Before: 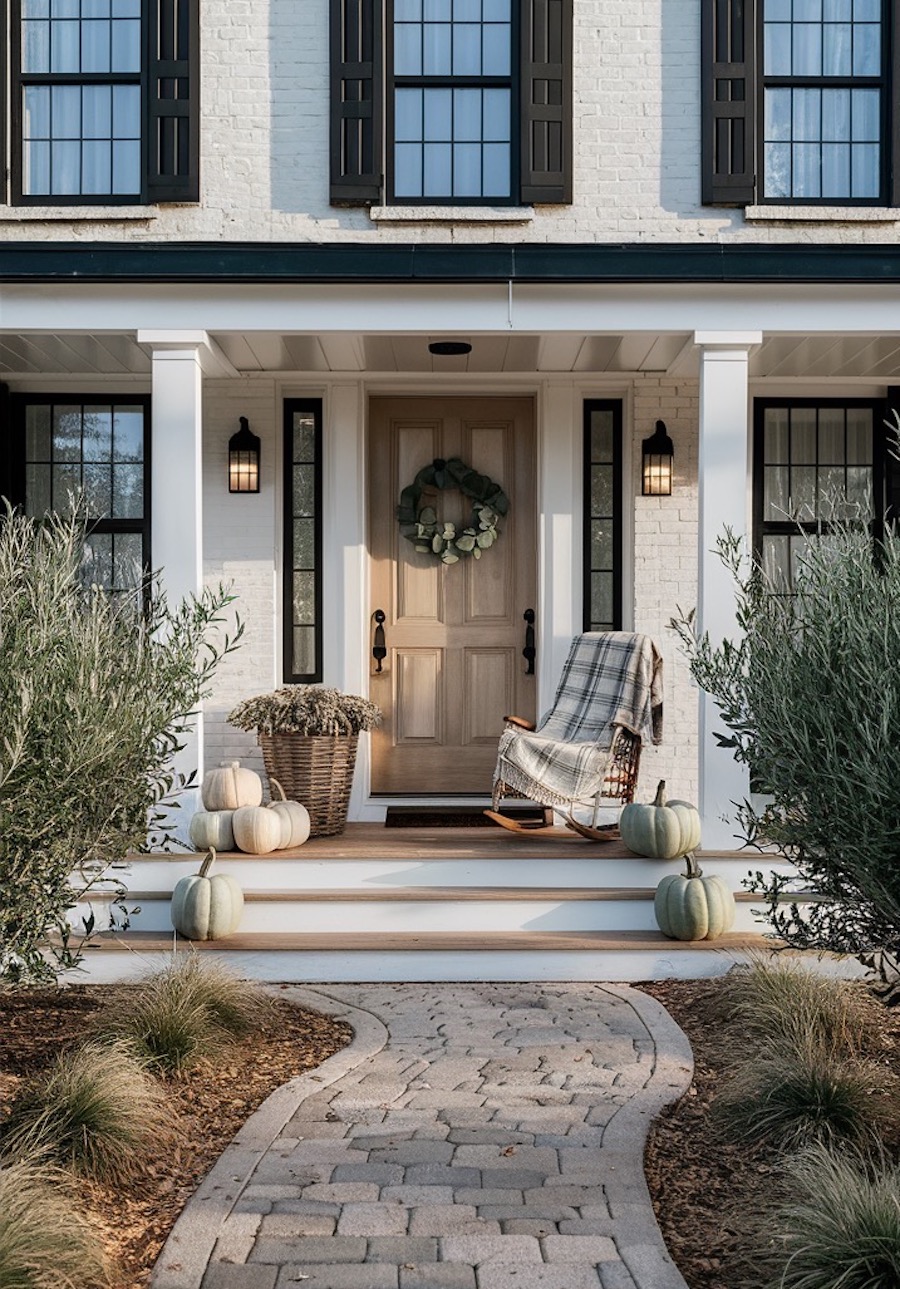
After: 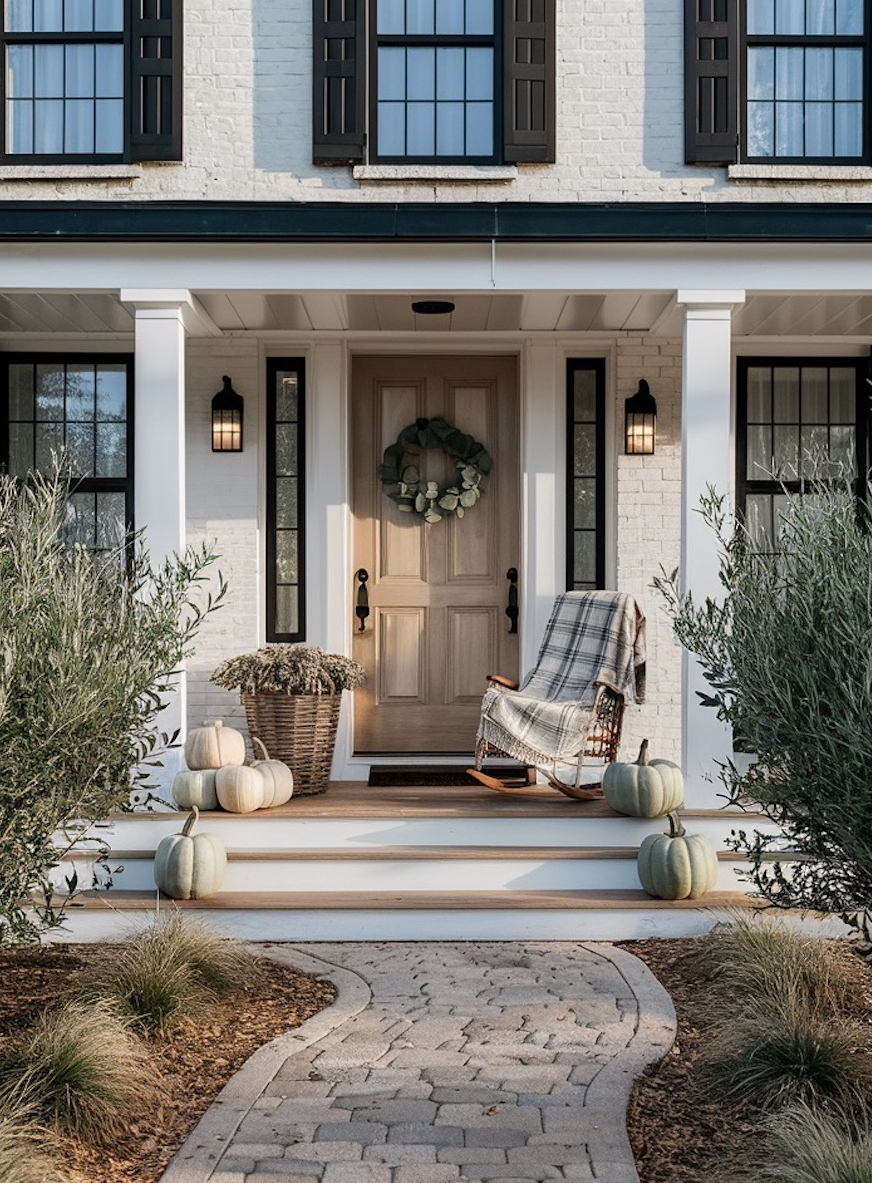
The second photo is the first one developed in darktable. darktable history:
crop: left 1.964%, top 3.251%, right 1.122%, bottom 4.933%
